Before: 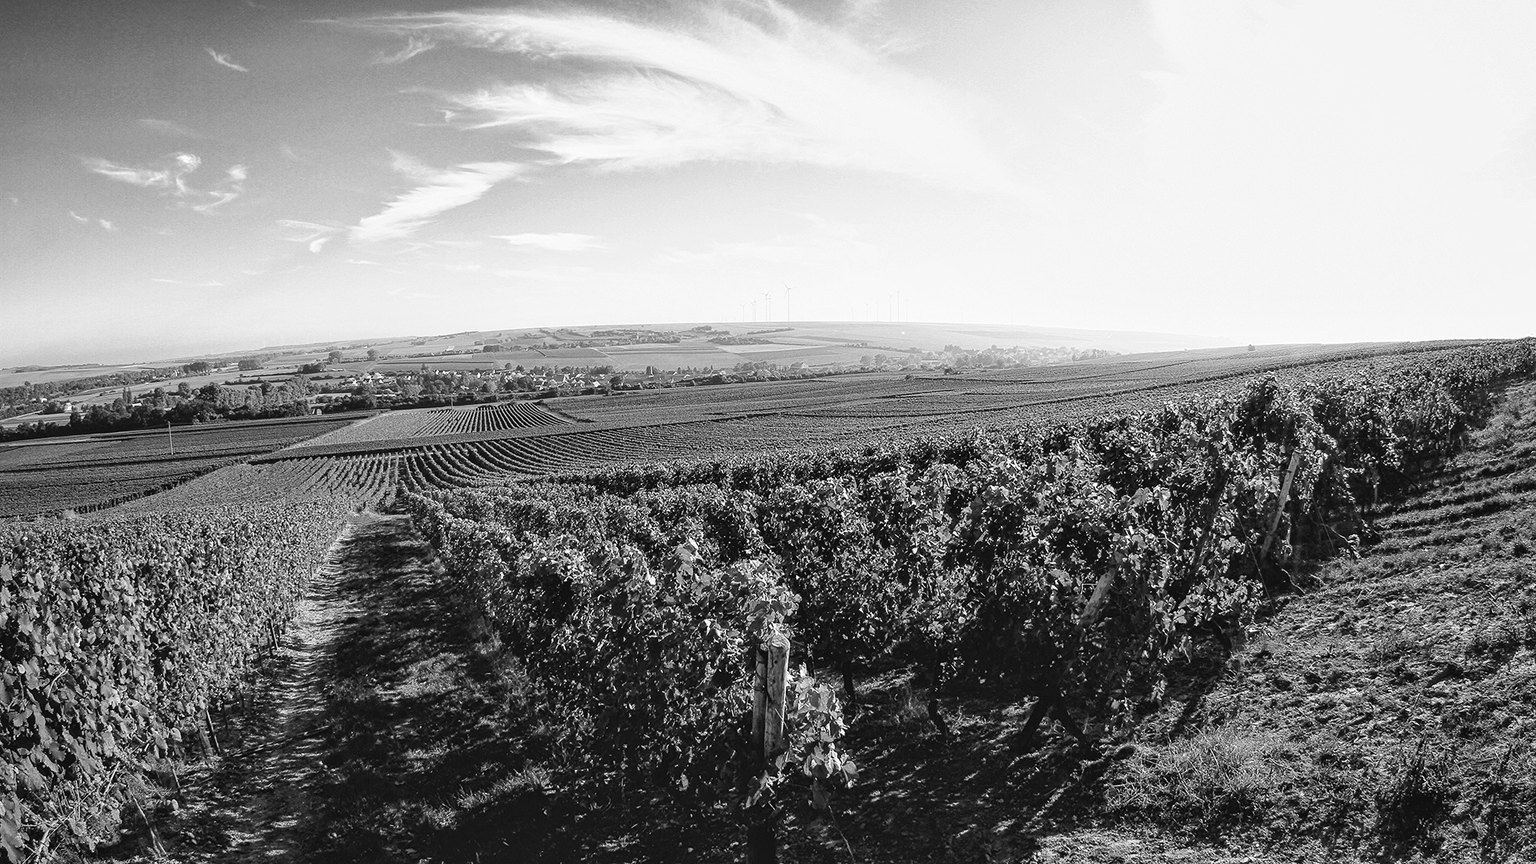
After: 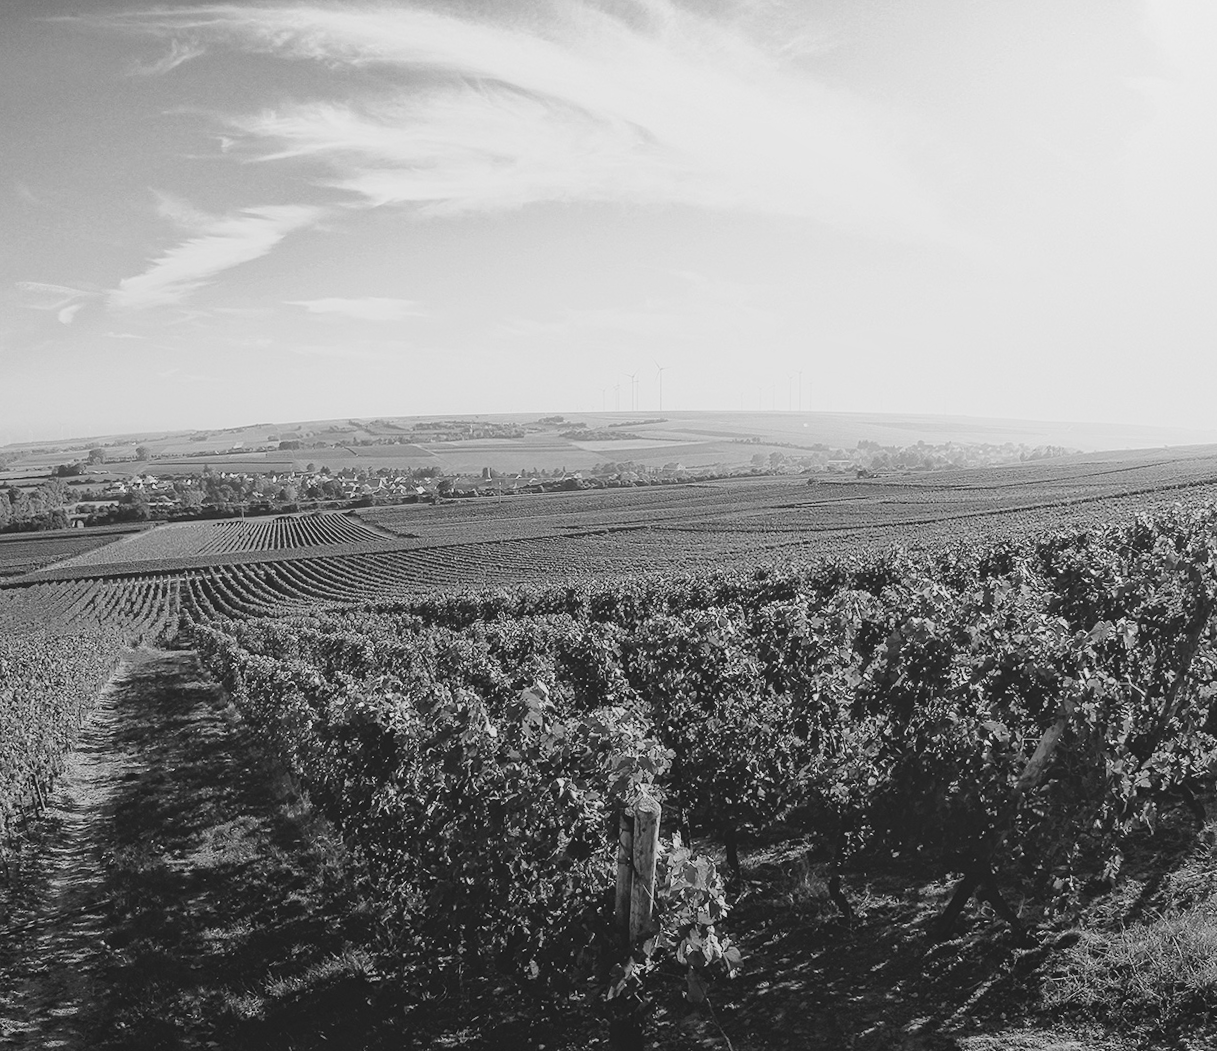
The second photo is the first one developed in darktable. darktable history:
rotate and perspective: rotation 0.074°, lens shift (vertical) 0.096, lens shift (horizontal) -0.041, crop left 0.043, crop right 0.952, crop top 0.024, crop bottom 0.979
local contrast: detail 70%
crop and rotate: left 14.385%, right 18.948%
